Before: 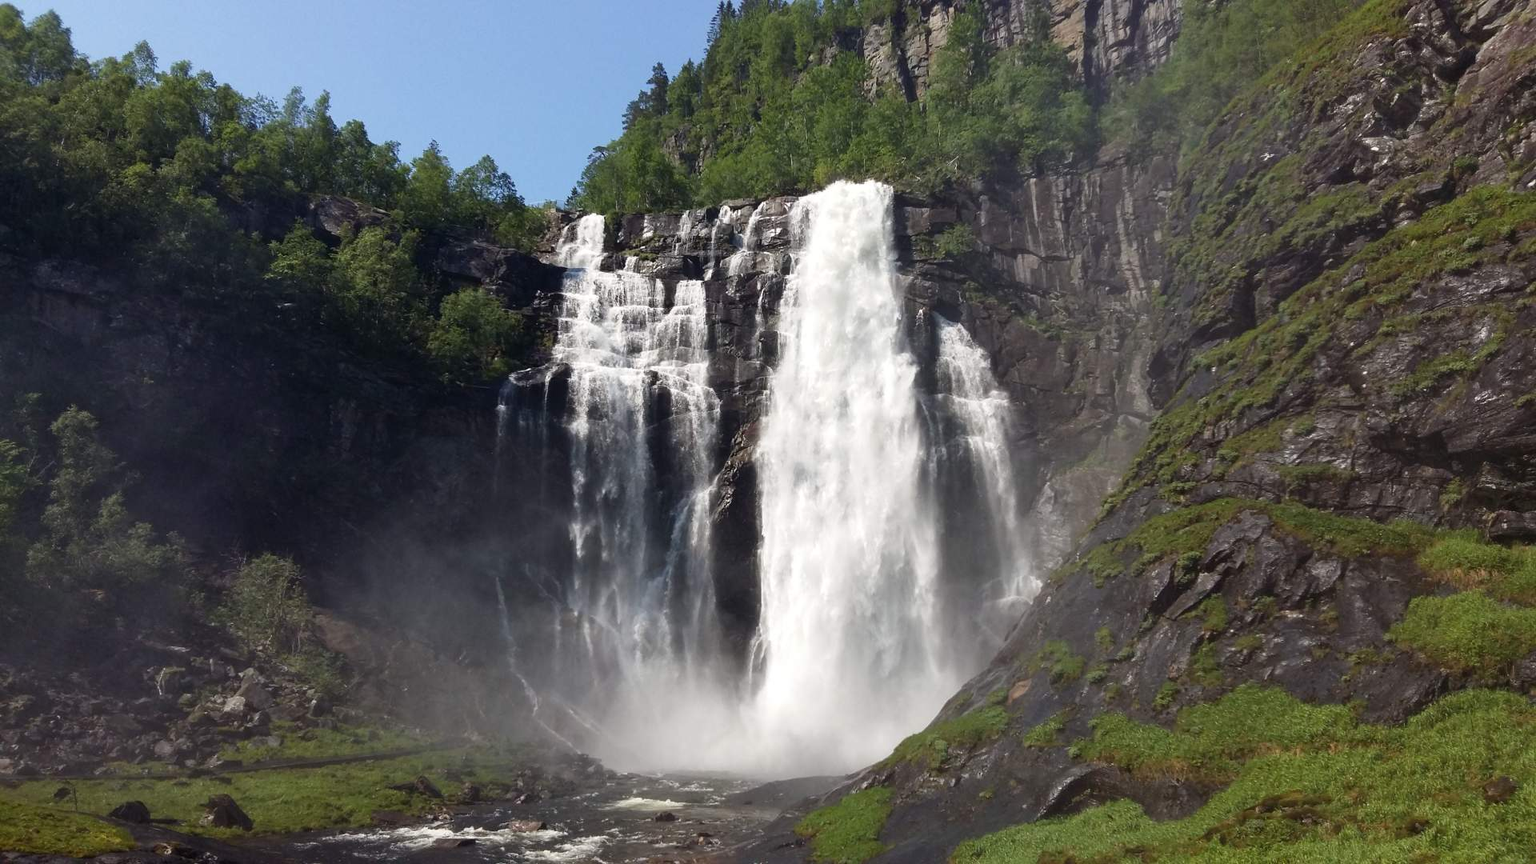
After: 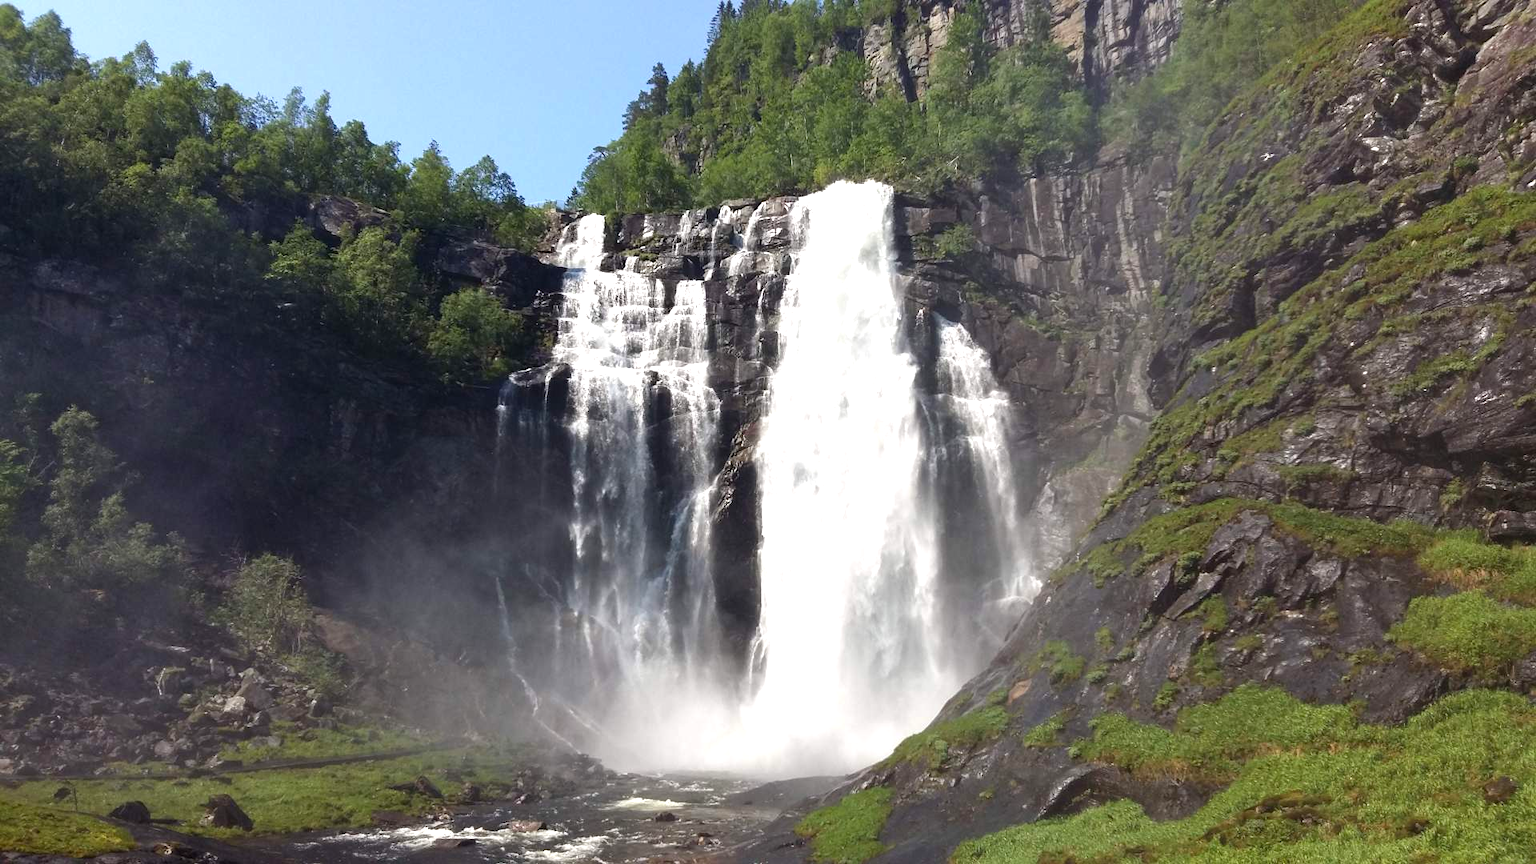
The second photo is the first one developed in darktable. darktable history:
exposure: exposure 0.601 EV
